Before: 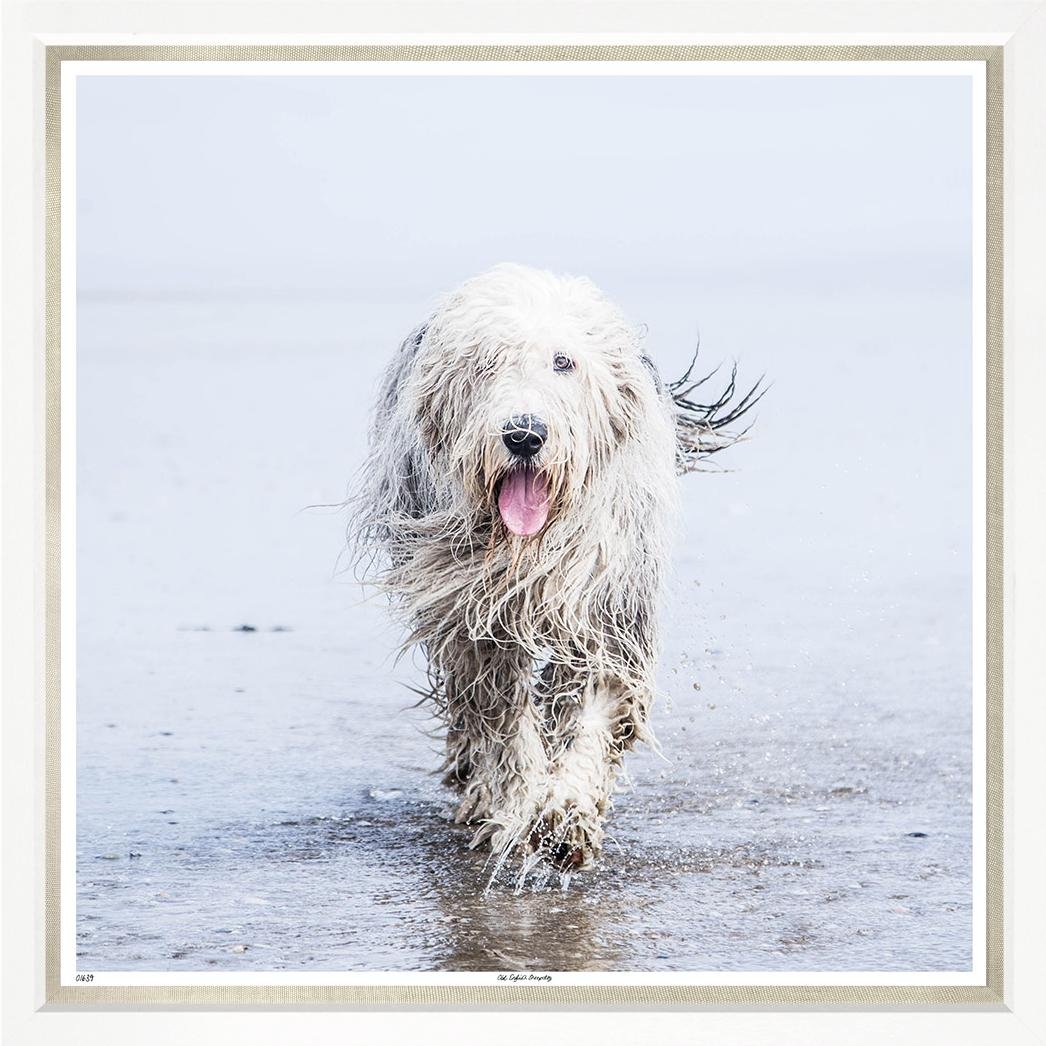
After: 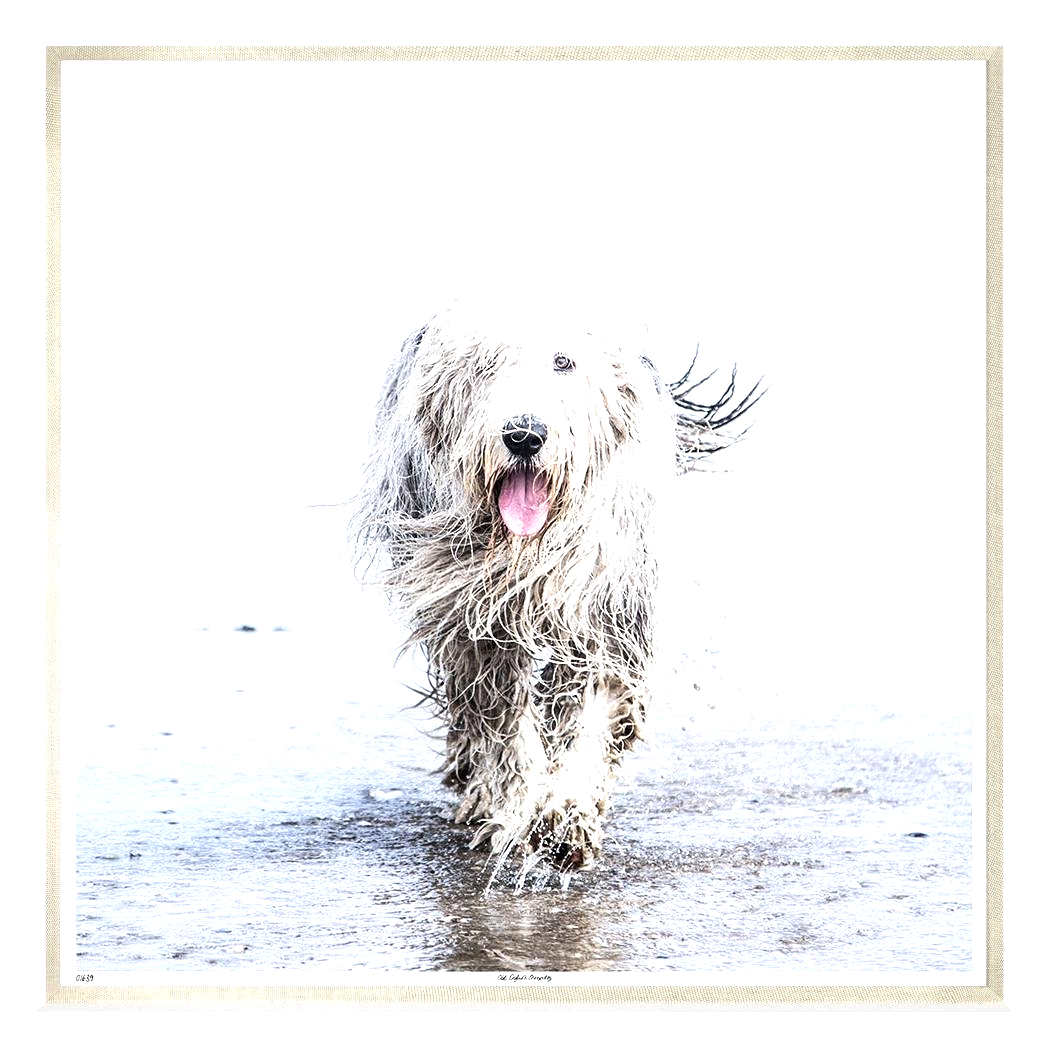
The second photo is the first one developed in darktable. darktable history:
tone equalizer: -8 EV -0.712 EV, -7 EV -0.727 EV, -6 EV -0.626 EV, -5 EV -0.4 EV, -3 EV 0.405 EV, -2 EV 0.6 EV, -1 EV 0.679 EV, +0 EV 0.765 EV, edges refinement/feathering 500, mask exposure compensation -1.57 EV, preserve details no
